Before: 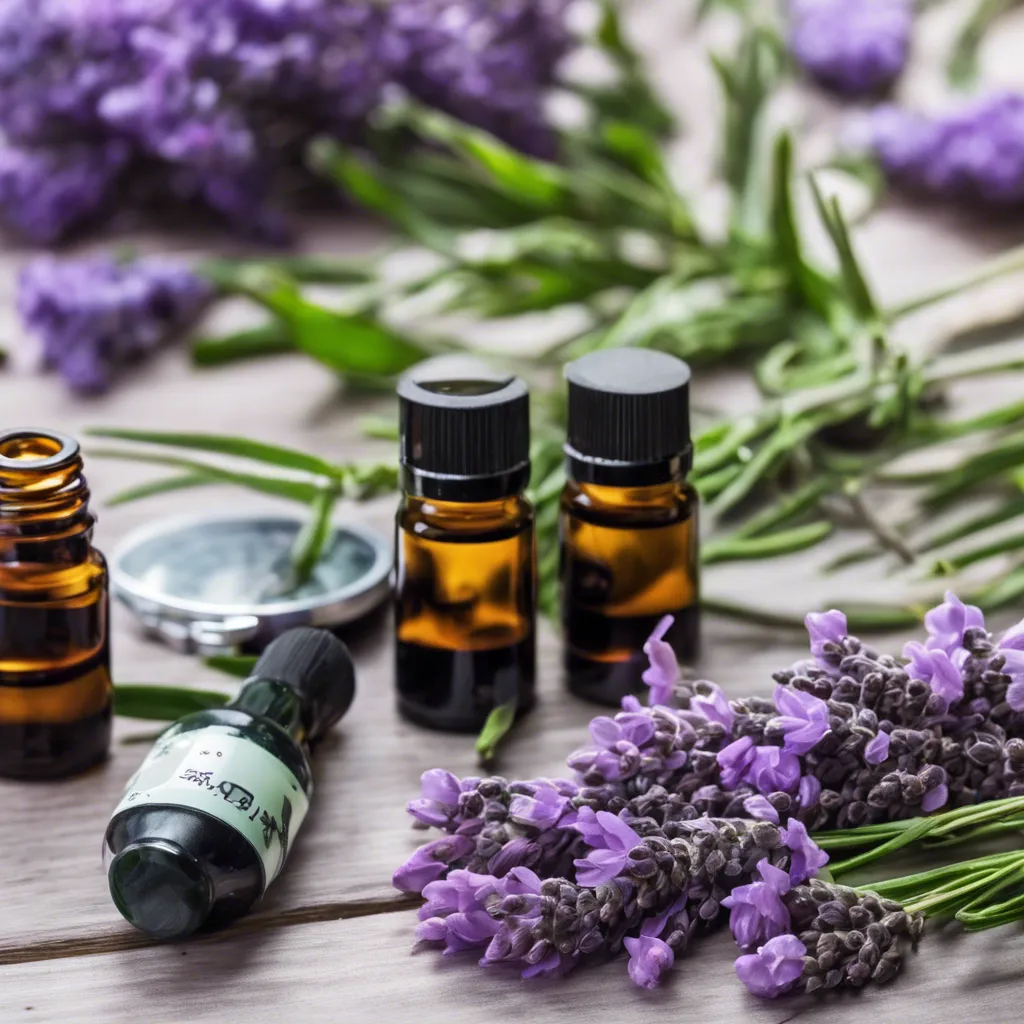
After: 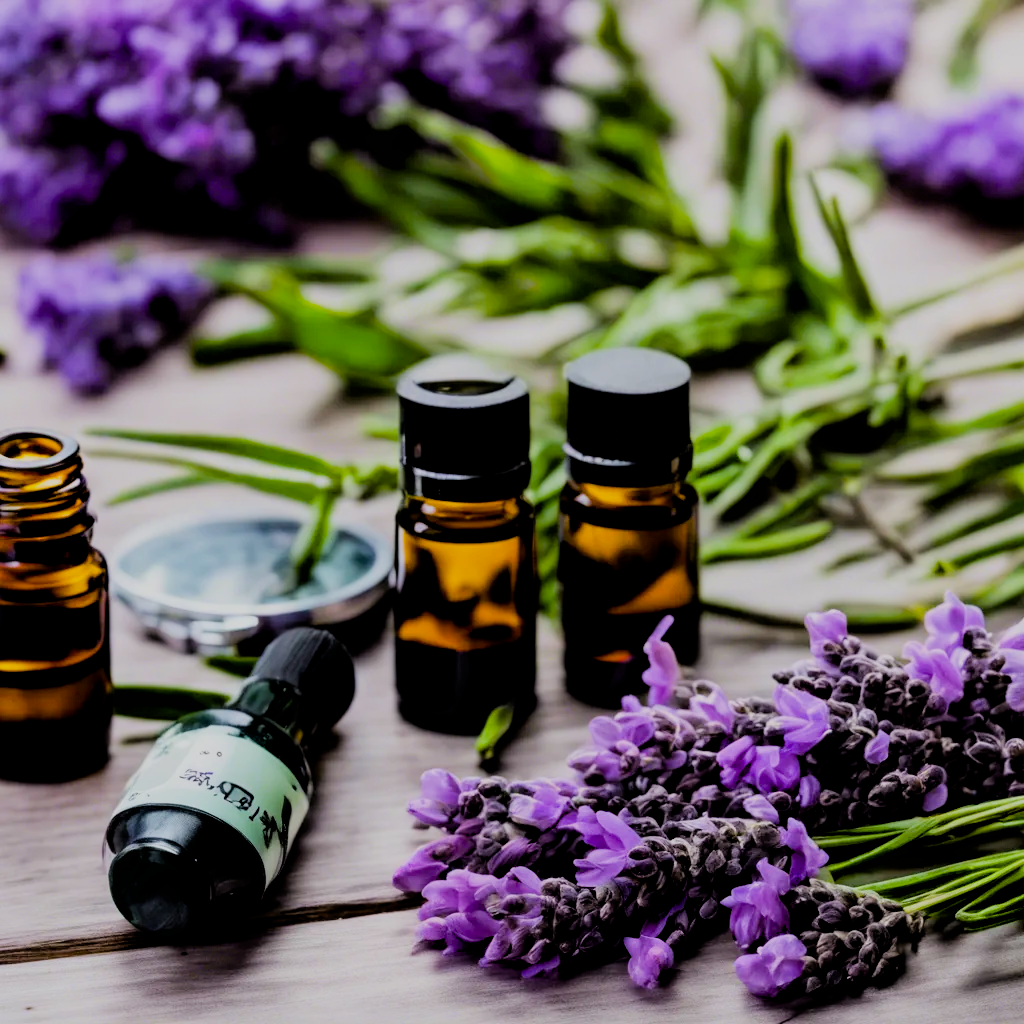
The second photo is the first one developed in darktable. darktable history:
exposure: black level correction 0.016, exposure -0.009 EV, compensate highlight preservation false
filmic rgb: black relative exposure -4.14 EV, white relative exposure 5.1 EV, hardness 2.11, contrast 1.165
color balance rgb: linear chroma grading › global chroma 15%, perceptual saturation grading › global saturation 30%
